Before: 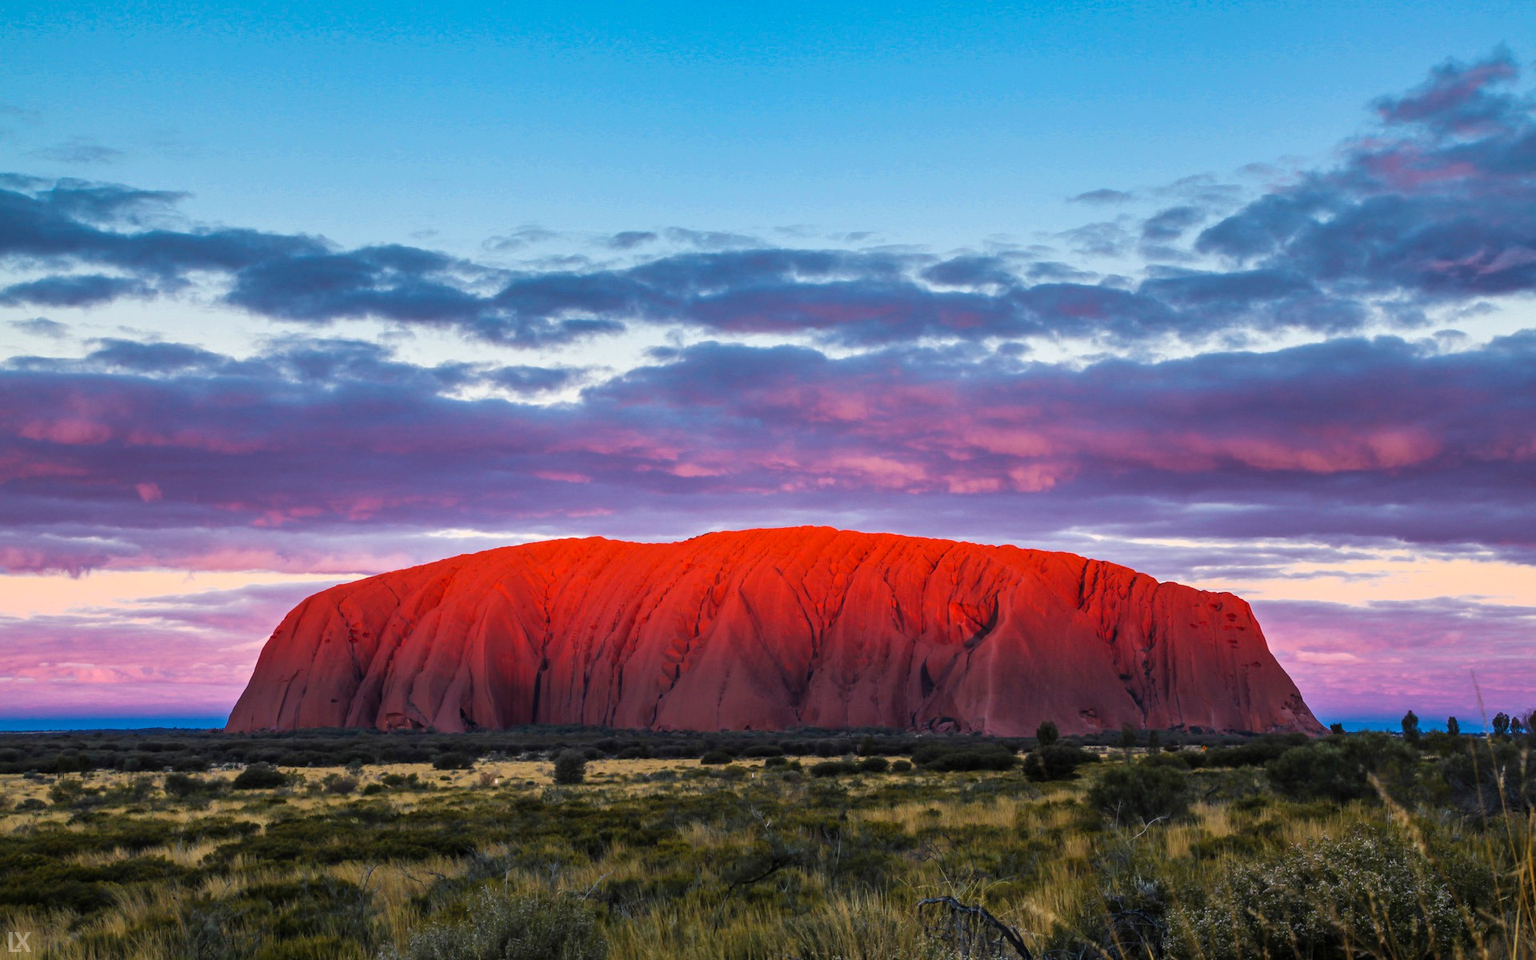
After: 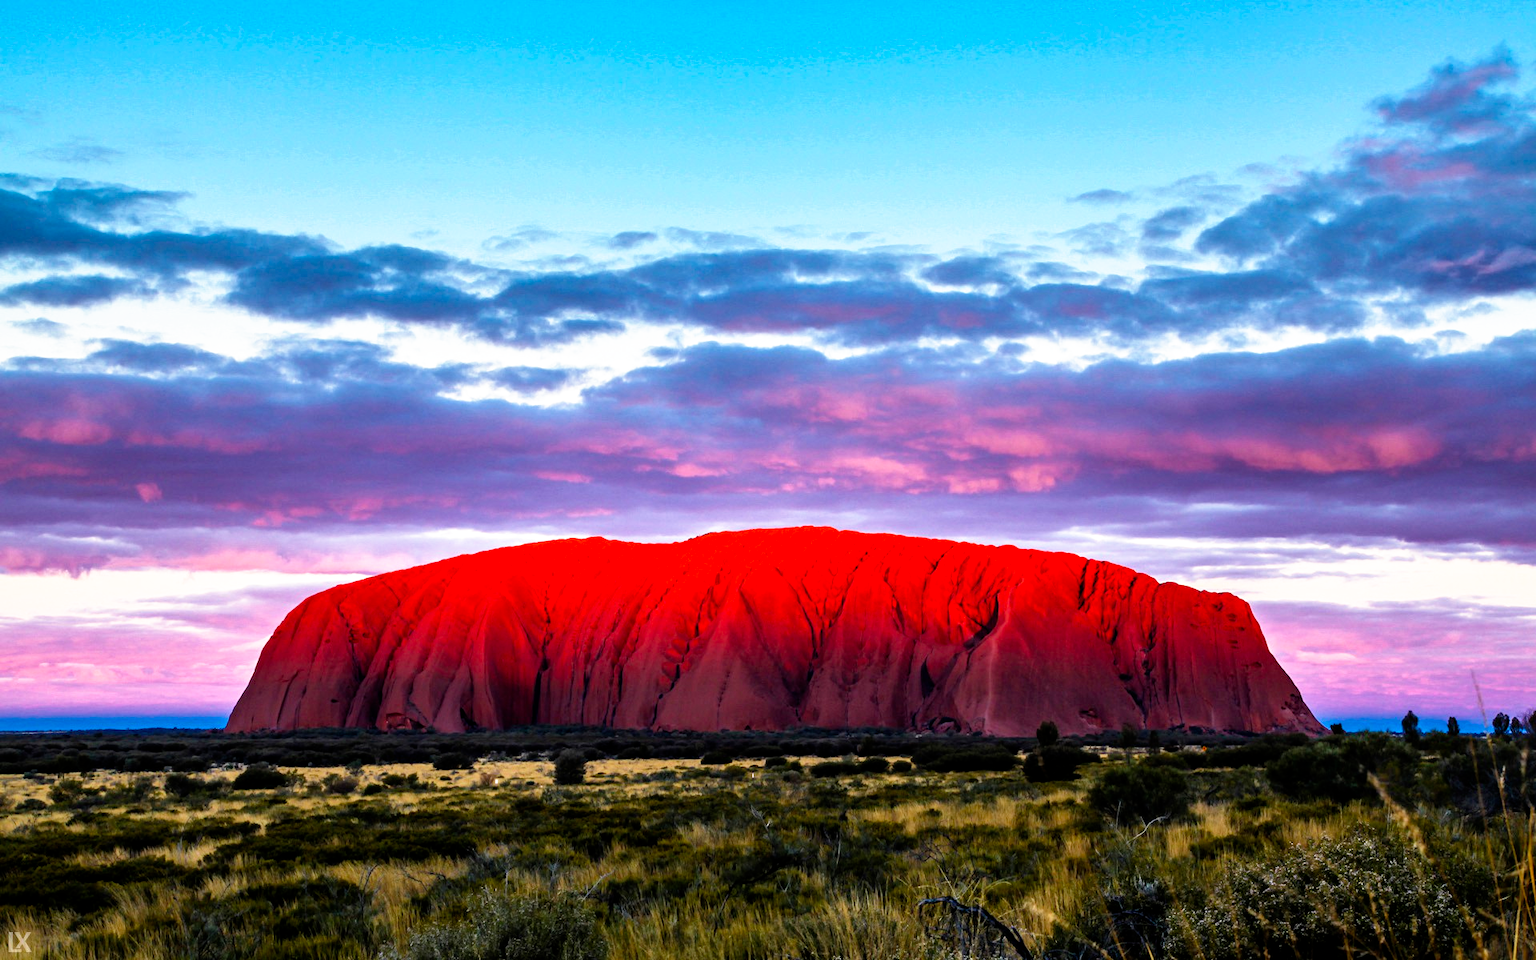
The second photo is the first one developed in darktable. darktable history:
filmic rgb: black relative exposure -8.7 EV, white relative exposure 2.7 EV, threshold 3 EV, target black luminance 0%, hardness 6.25, latitude 76.53%, contrast 1.326, shadows ↔ highlights balance -0.349%, preserve chrominance no, color science v4 (2020), enable highlight reconstruction true
tone equalizer: on, module defaults
exposure: exposure 0.376 EV, compensate highlight preservation false
